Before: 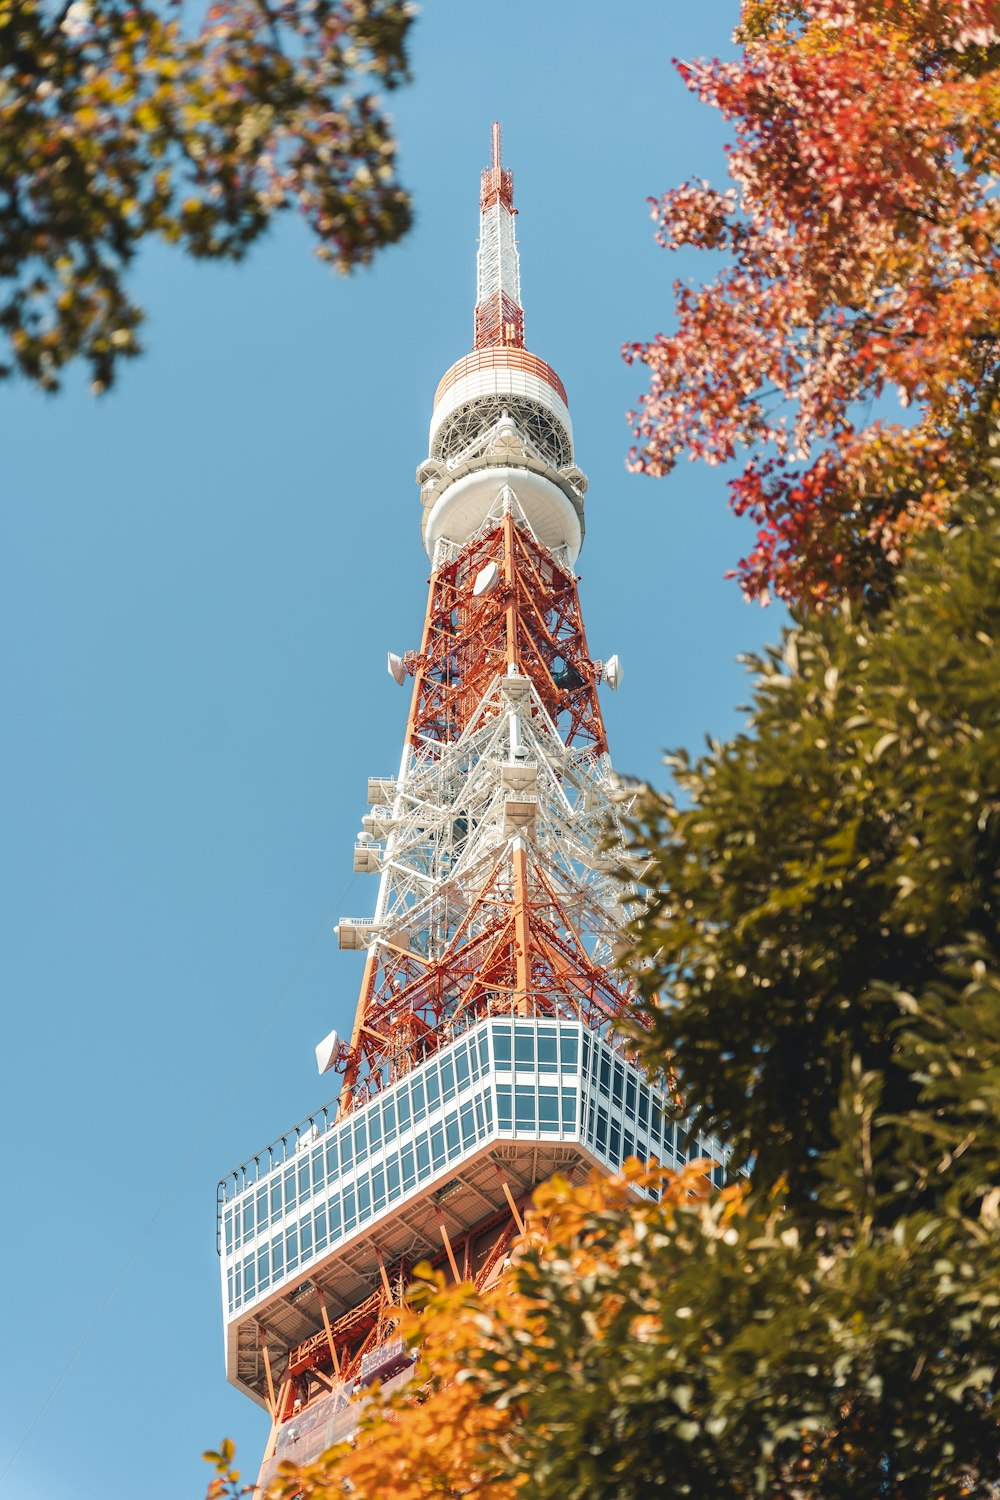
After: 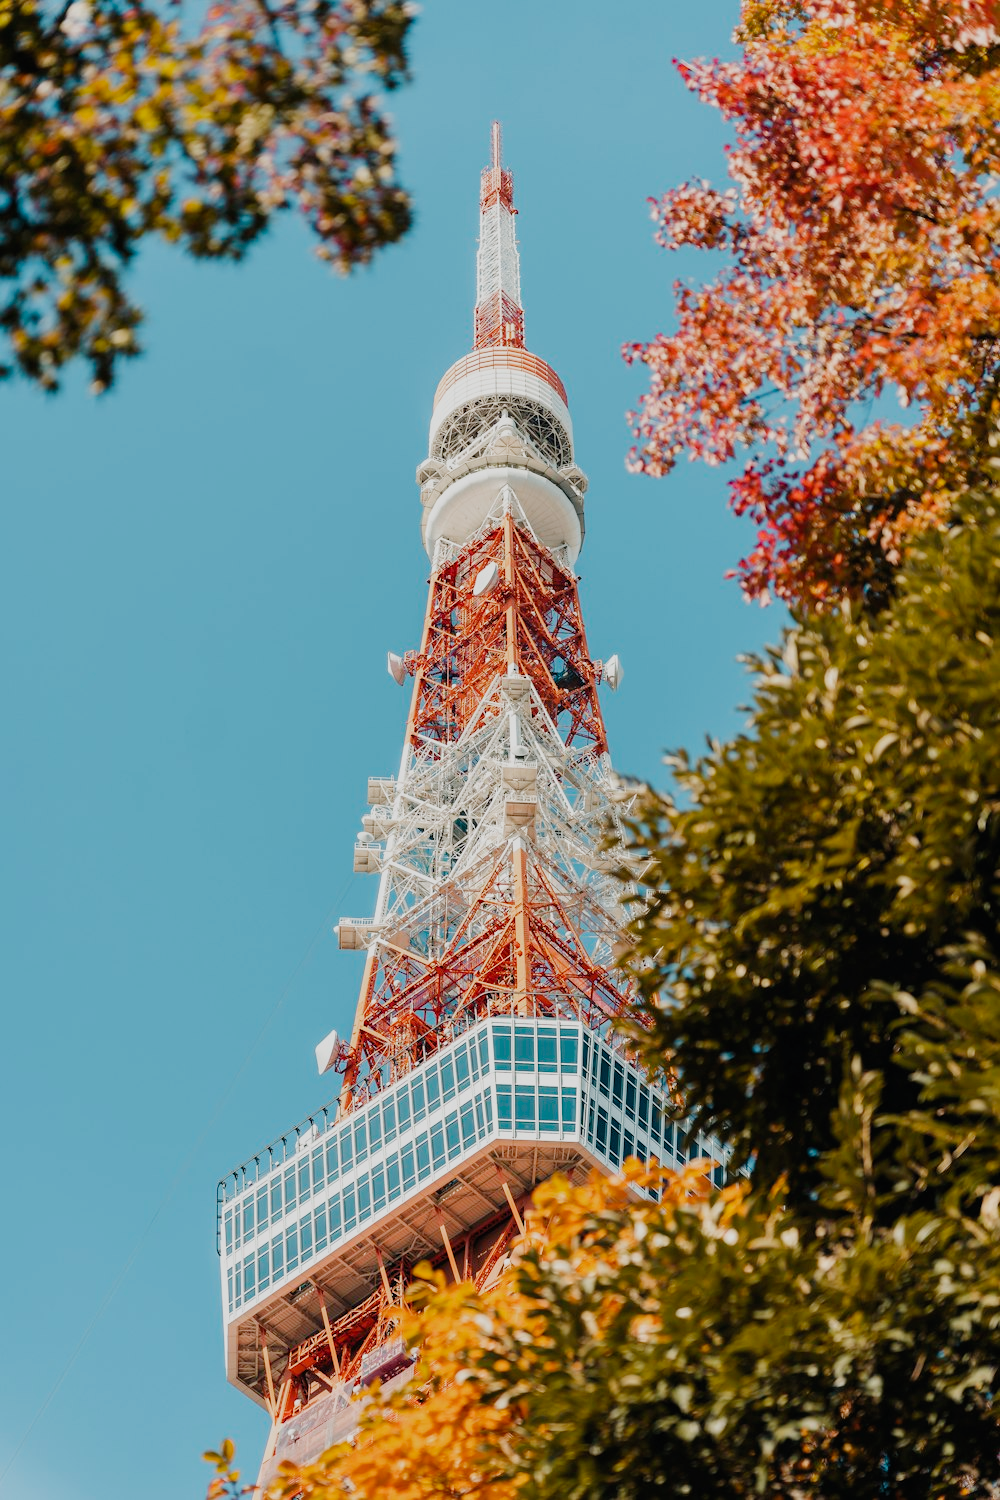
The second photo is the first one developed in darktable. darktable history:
filmic rgb: black relative exposure -8.03 EV, white relative exposure 4.04 EV, hardness 4.19, preserve chrominance no, color science v5 (2021)
